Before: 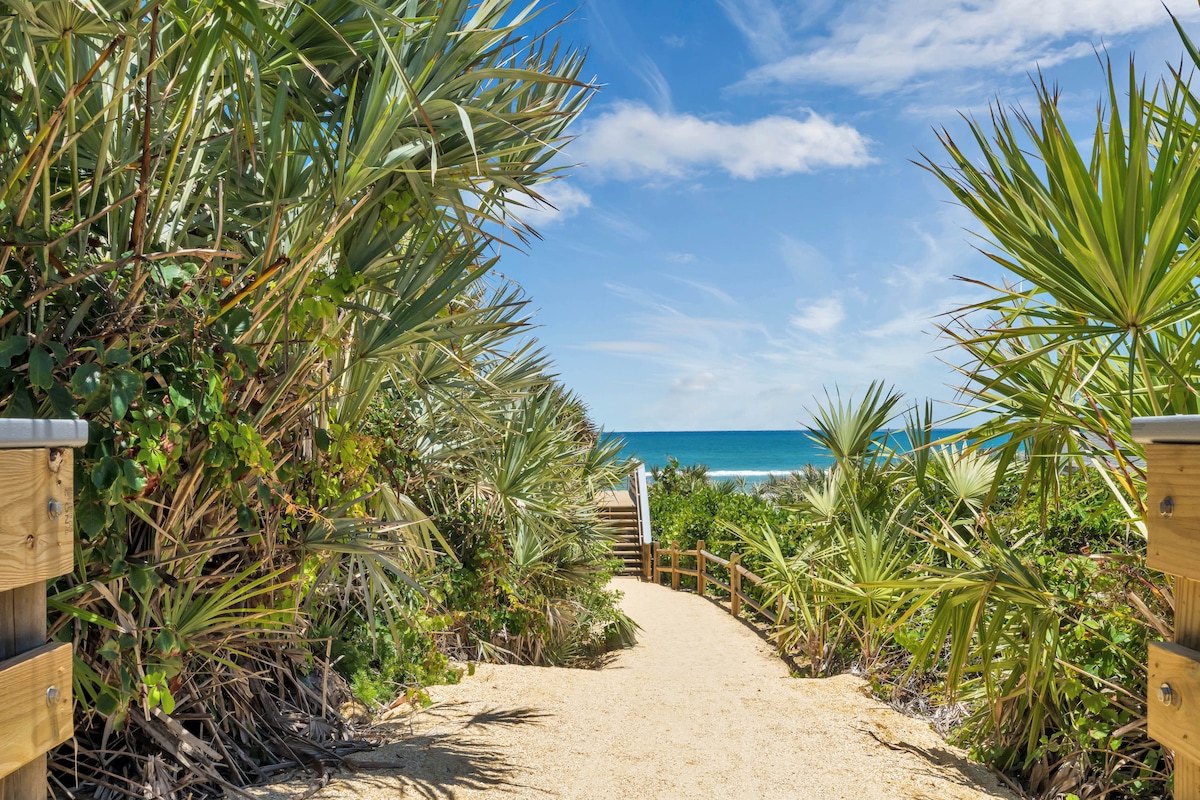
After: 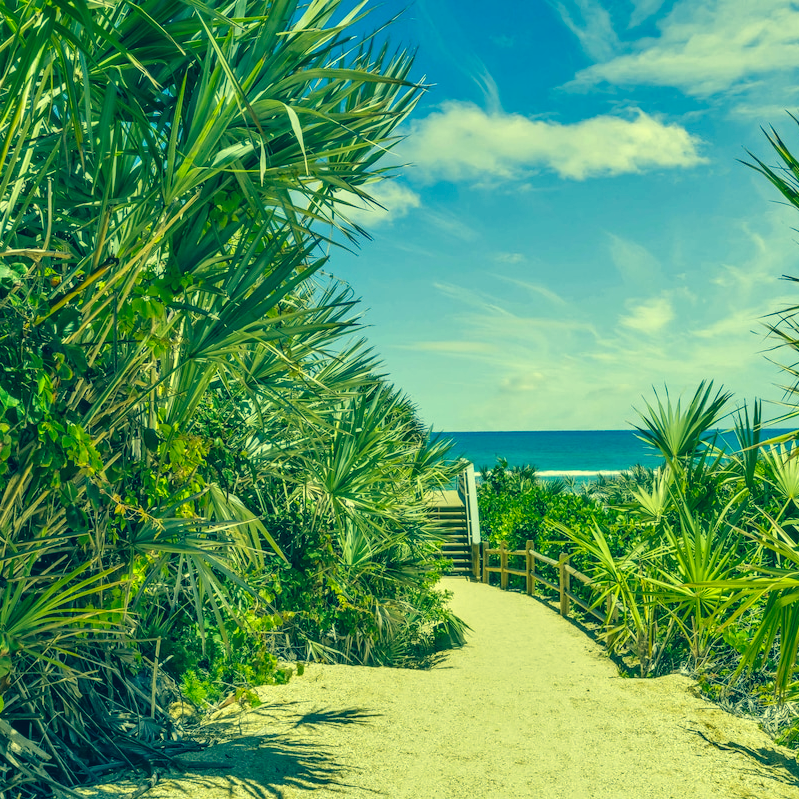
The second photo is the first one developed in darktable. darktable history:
color correction: highlights a* -15.58, highlights b* 40, shadows a* -40, shadows b* -26.18
local contrast: on, module defaults
crop and rotate: left 14.292%, right 19.041%
